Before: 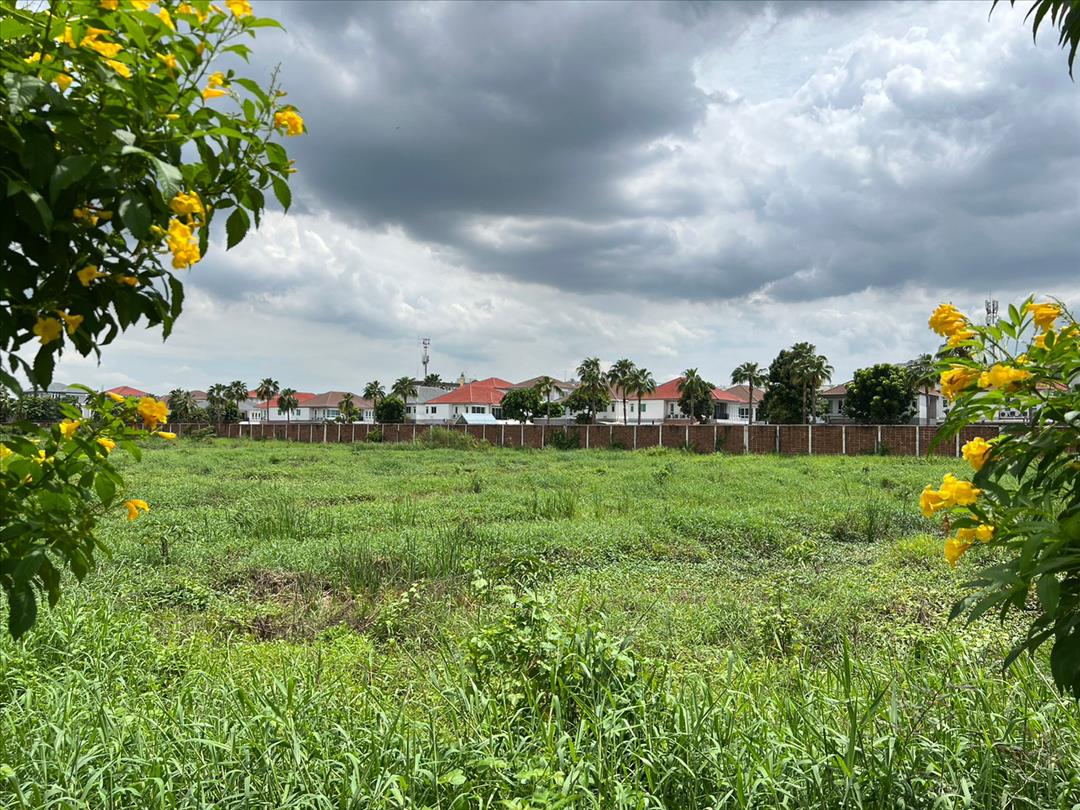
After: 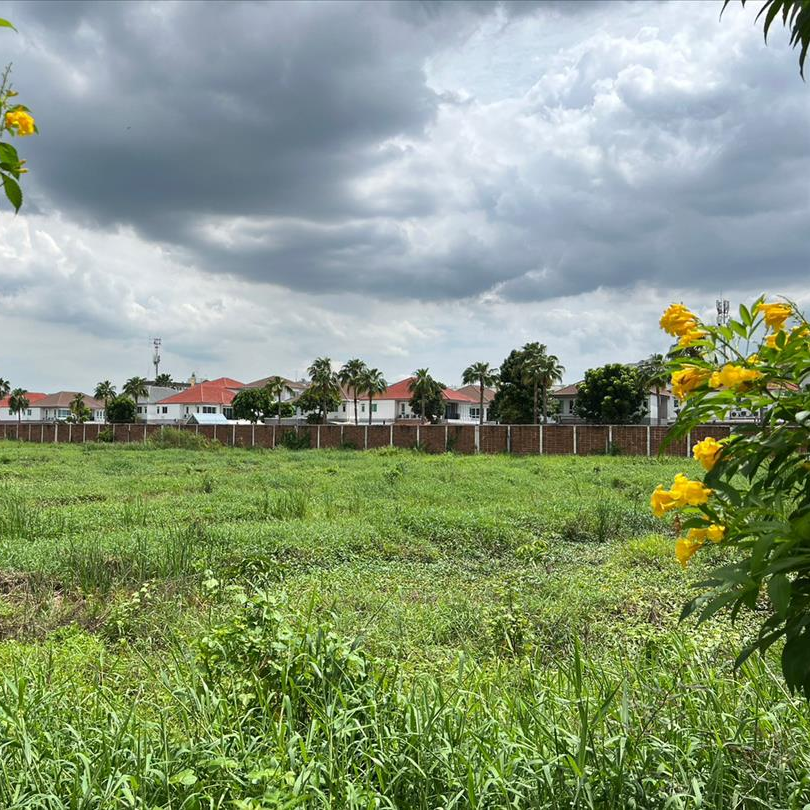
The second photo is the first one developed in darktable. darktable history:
crop and rotate: left 24.908%
